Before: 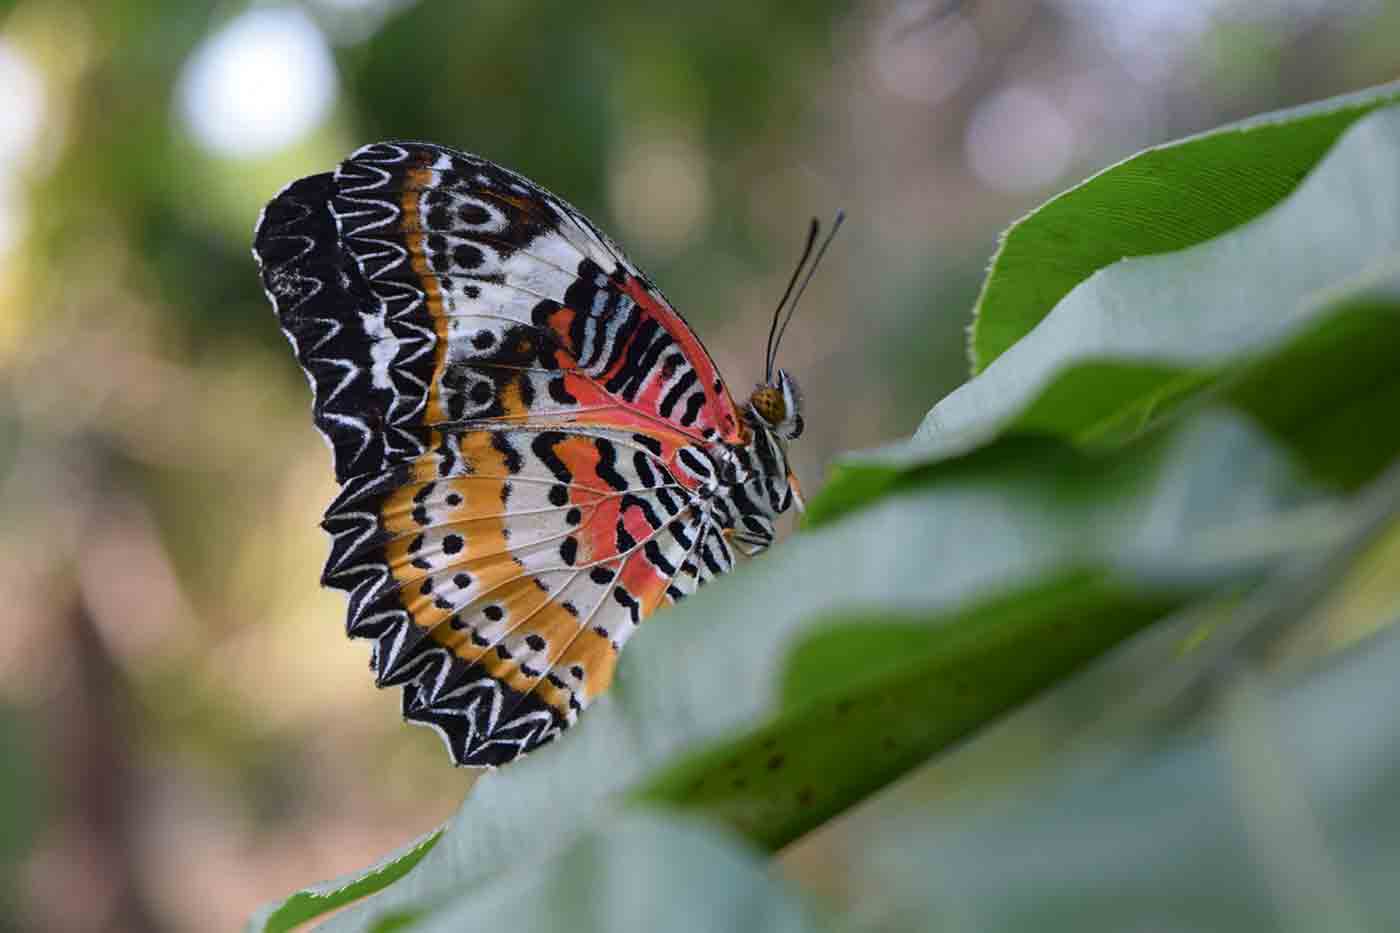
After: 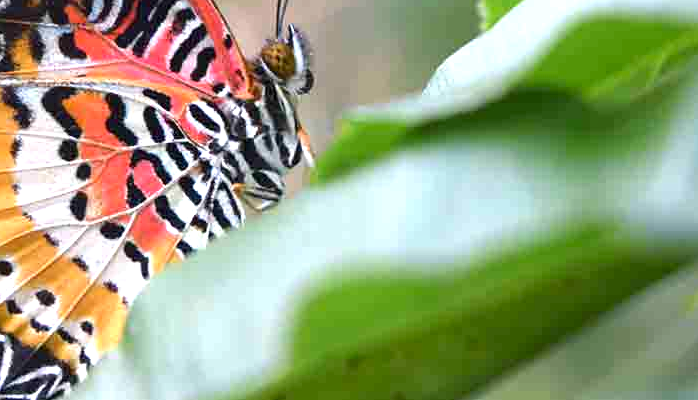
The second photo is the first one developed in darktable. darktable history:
crop: left 35.033%, top 37.056%, right 15.061%, bottom 19.987%
contrast equalizer: octaves 7, y [[0.5, 0.5, 0.472, 0.5, 0.5, 0.5], [0.5 ×6], [0.5 ×6], [0 ×6], [0 ×6]], mix -0.289
exposure: exposure 1.27 EV, compensate exposure bias true, compensate highlight preservation false
